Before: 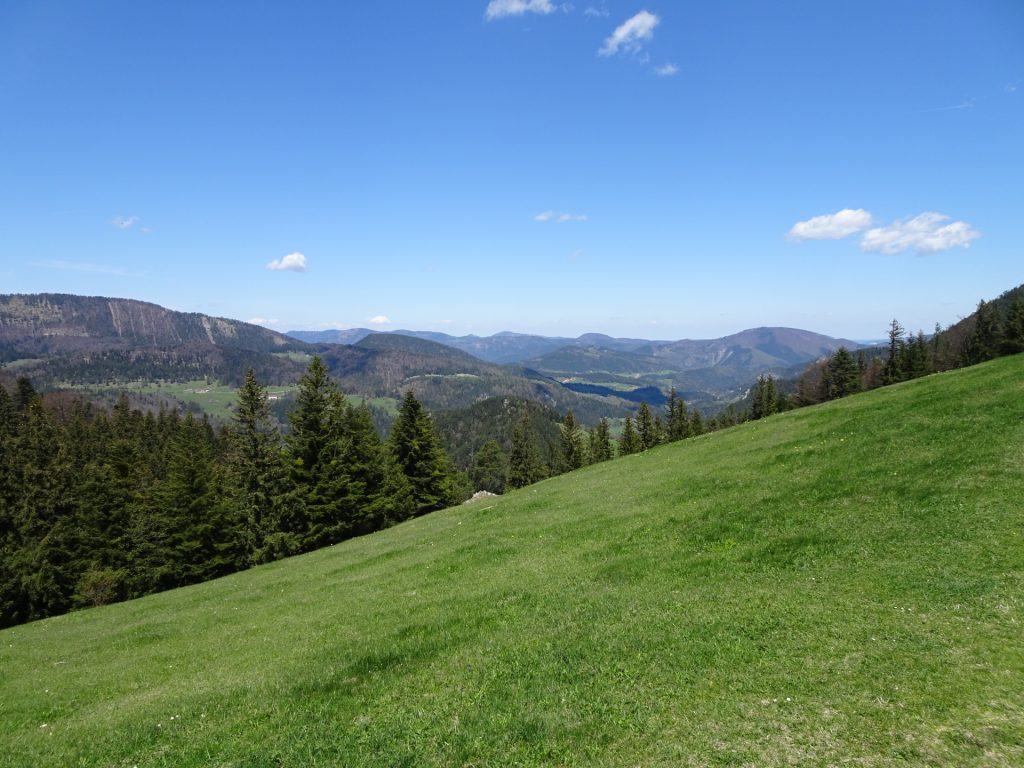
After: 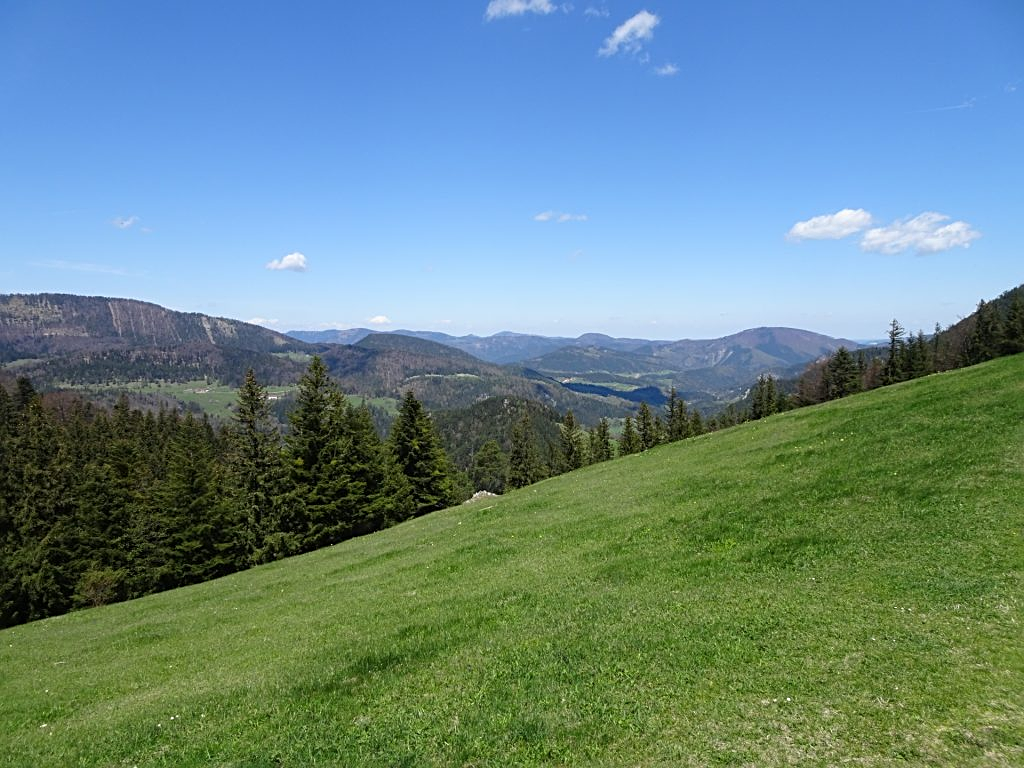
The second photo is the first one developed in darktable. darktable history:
sharpen: radius 2.142, amount 0.382, threshold 0.069
